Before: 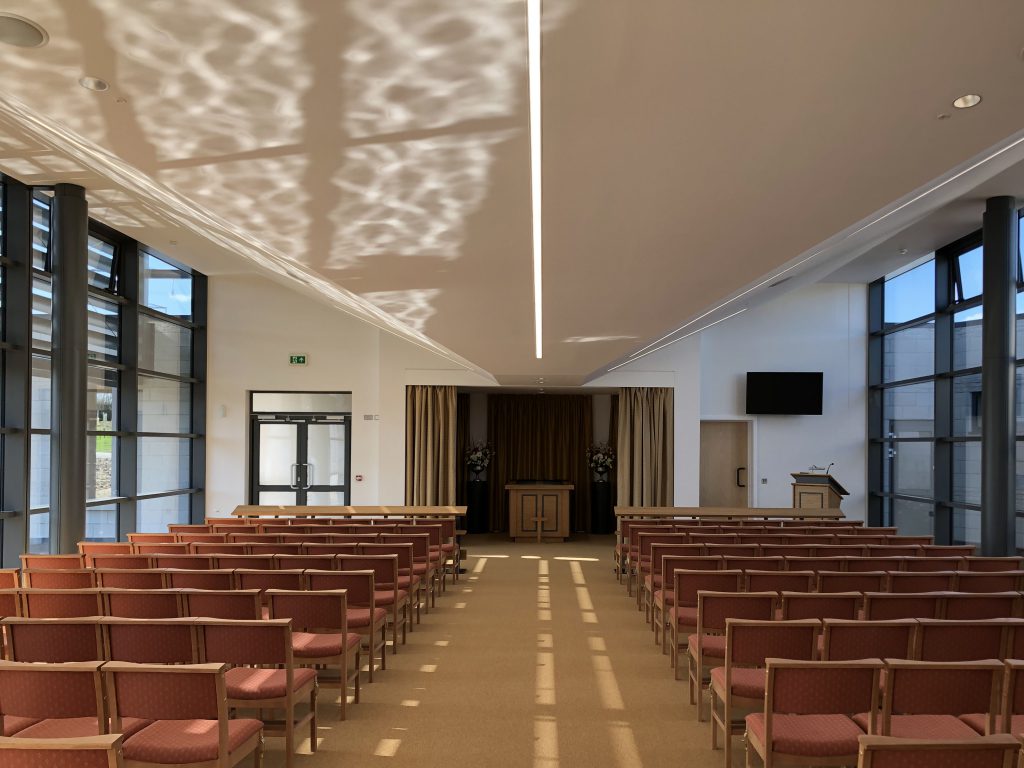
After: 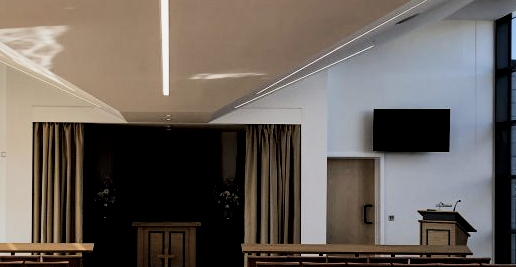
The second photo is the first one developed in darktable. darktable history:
filmic rgb: black relative exposure -5 EV, white relative exposure 3.98 EV, hardness 2.9, contrast 1.386, highlights saturation mix -31.08%
local contrast: mode bilateral grid, contrast 25, coarseness 60, detail 151%, midtone range 0.2
crop: left 36.492%, top 34.287%, right 13.11%, bottom 30.877%
